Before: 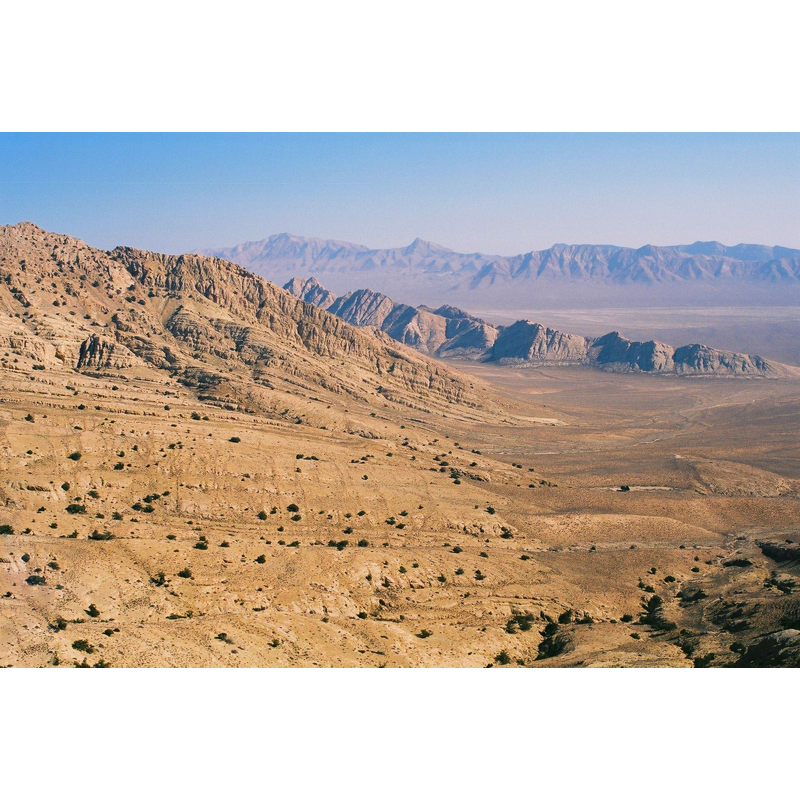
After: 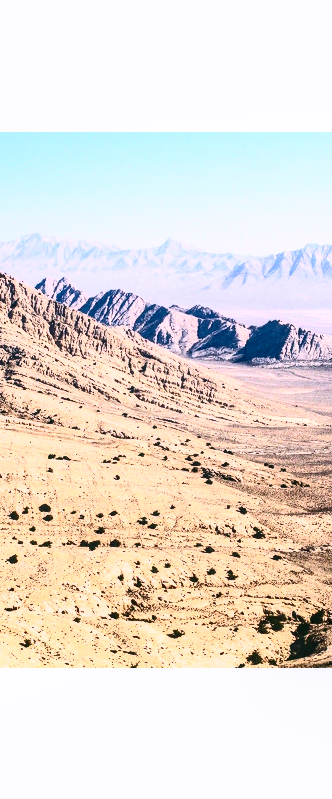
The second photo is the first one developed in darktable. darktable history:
color calibration: gray › normalize channels true, illuminant as shot in camera, x 0.363, y 0.384, temperature 4530.64 K, gamut compression 0.015
contrast brightness saturation: contrast 0.948, brightness 0.194
crop: left 31.076%, right 27.322%
color balance rgb: perceptual saturation grading › global saturation 0.279%, global vibrance 20%
local contrast: on, module defaults
